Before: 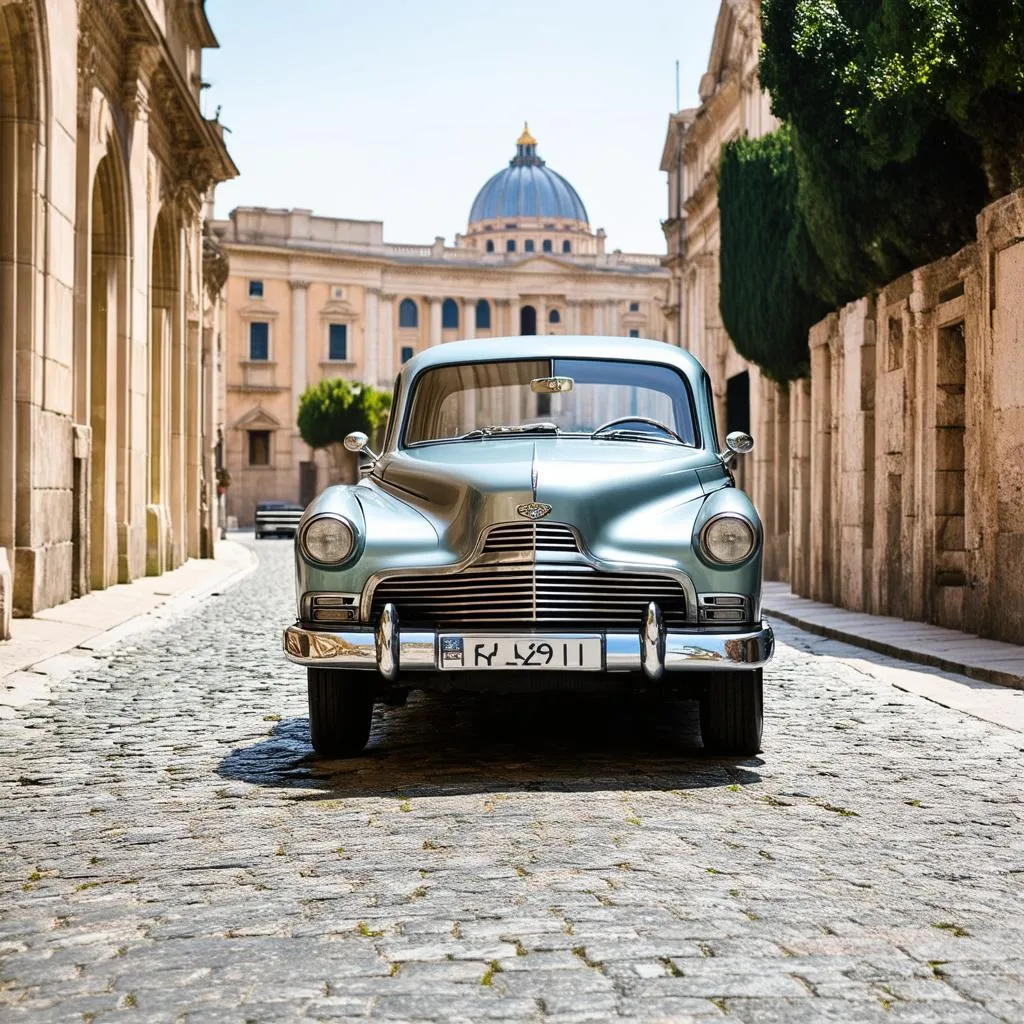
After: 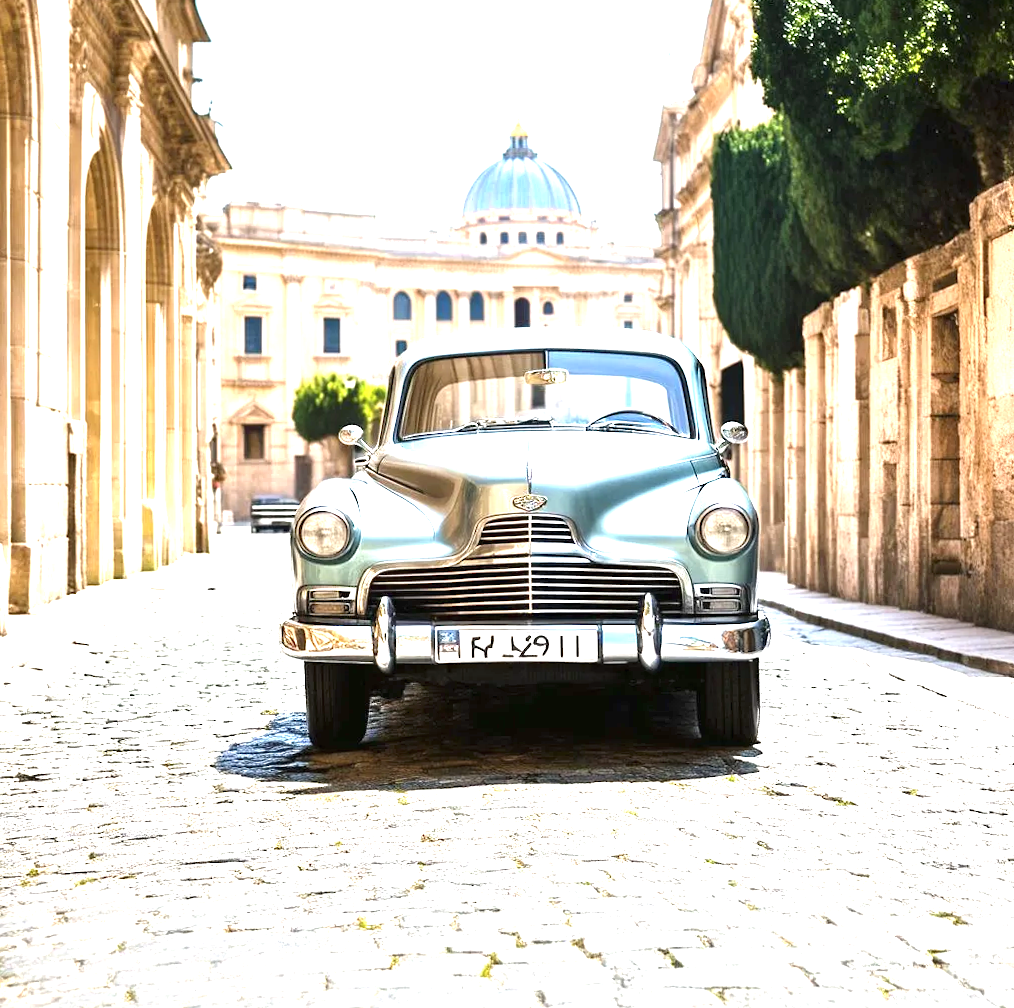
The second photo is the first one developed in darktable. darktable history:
exposure: black level correction 0, exposure 1.675 EV, compensate exposure bias true, compensate highlight preservation false
rotate and perspective: rotation -0.45°, automatic cropping original format, crop left 0.008, crop right 0.992, crop top 0.012, crop bottom 0.988
contrast brightness saturation: saturation -0.05
